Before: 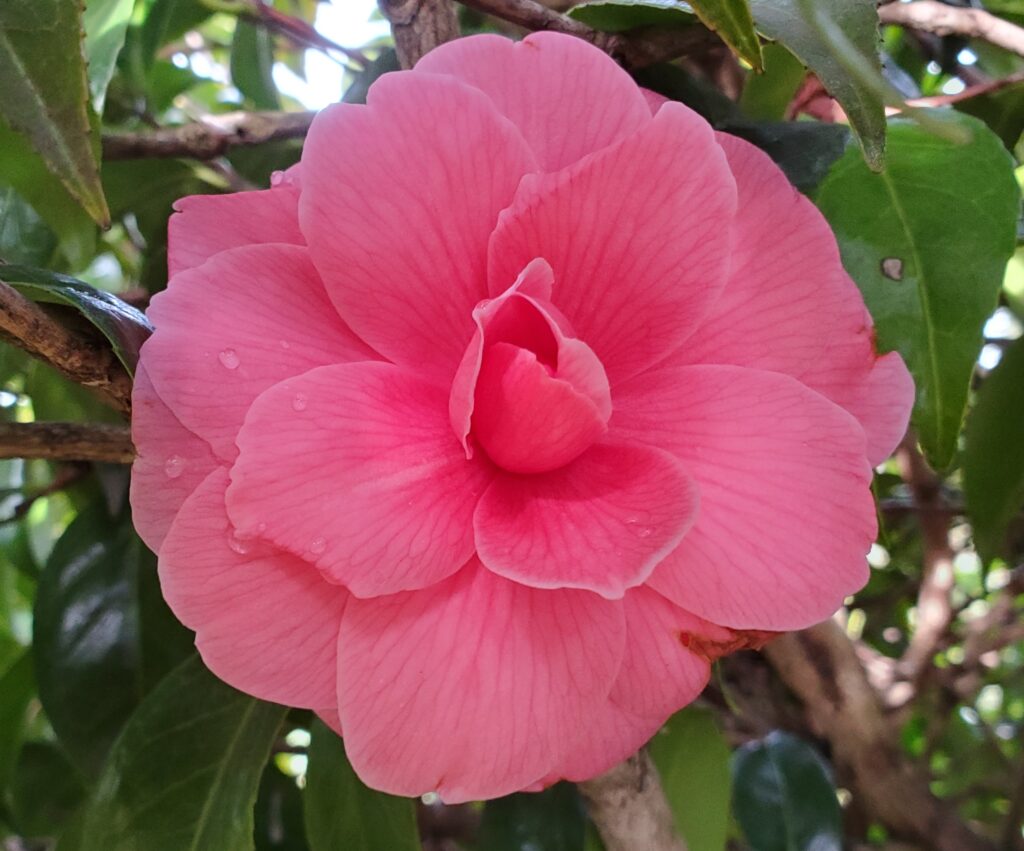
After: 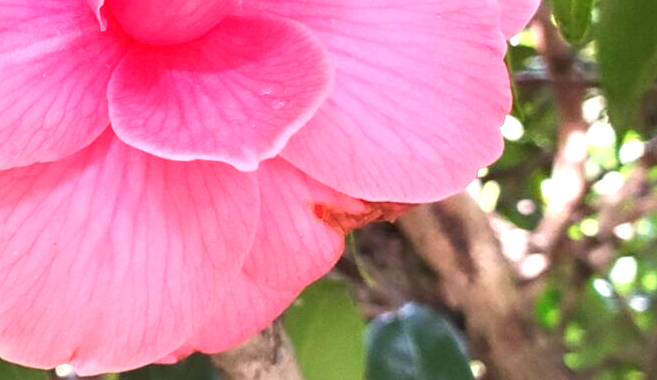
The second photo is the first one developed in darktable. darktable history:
crop and rotate: left 35.793%, top 50.465%, bottom 4.843%
exposure: black level correction 0, exposure 1.463 EV, compensate highlight preservation false
